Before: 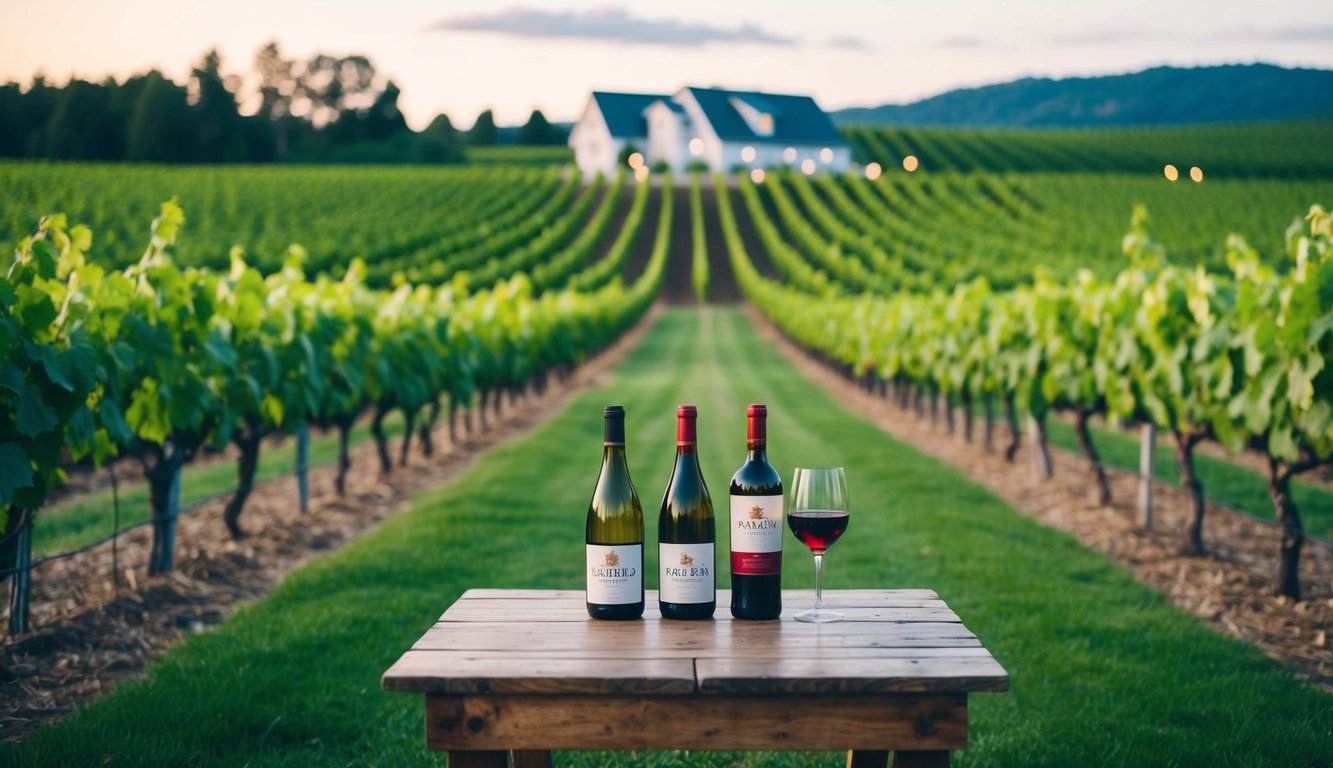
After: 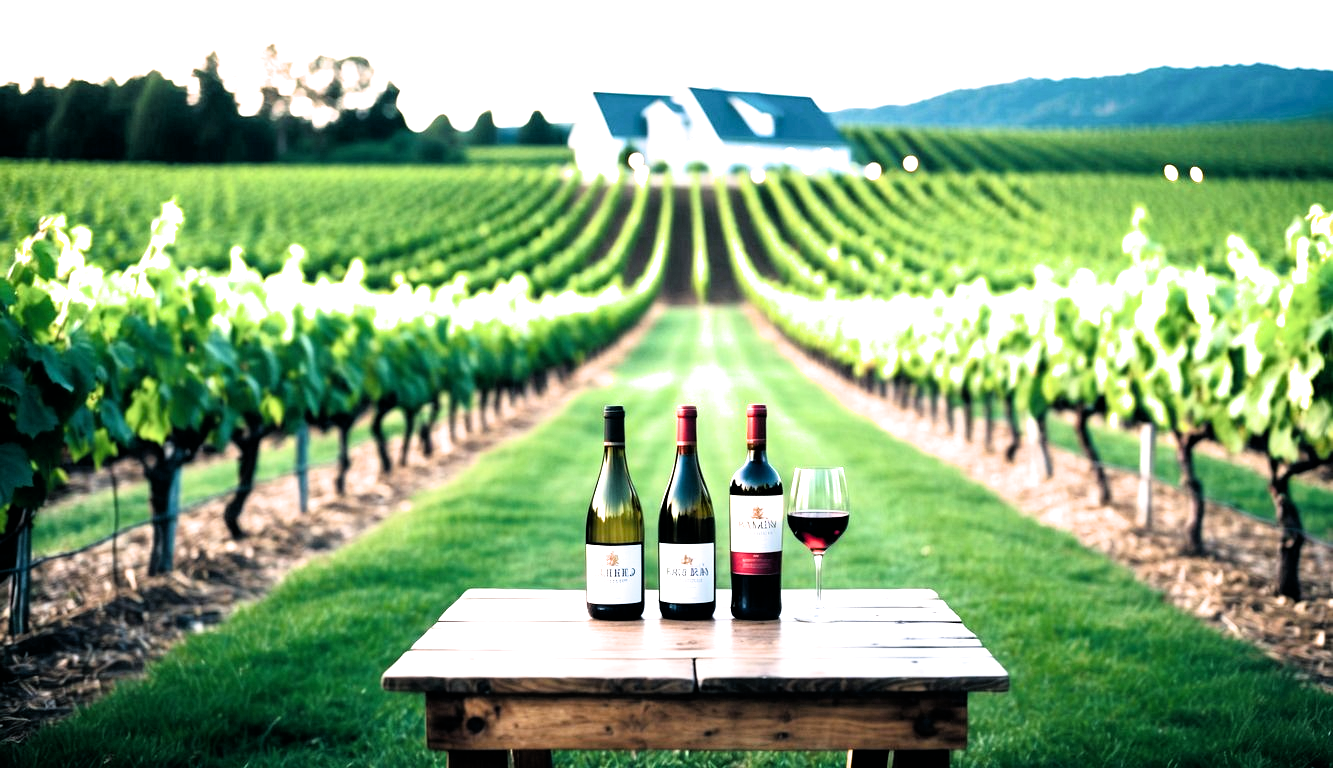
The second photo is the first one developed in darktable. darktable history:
filmic rgb: black relative exposure -3.62 EV, white relative exposure 2.15 EV, hardness 3.62
exposure: black level correction 0.001, exposure 1.118 EV, compensate highlight preservation false
